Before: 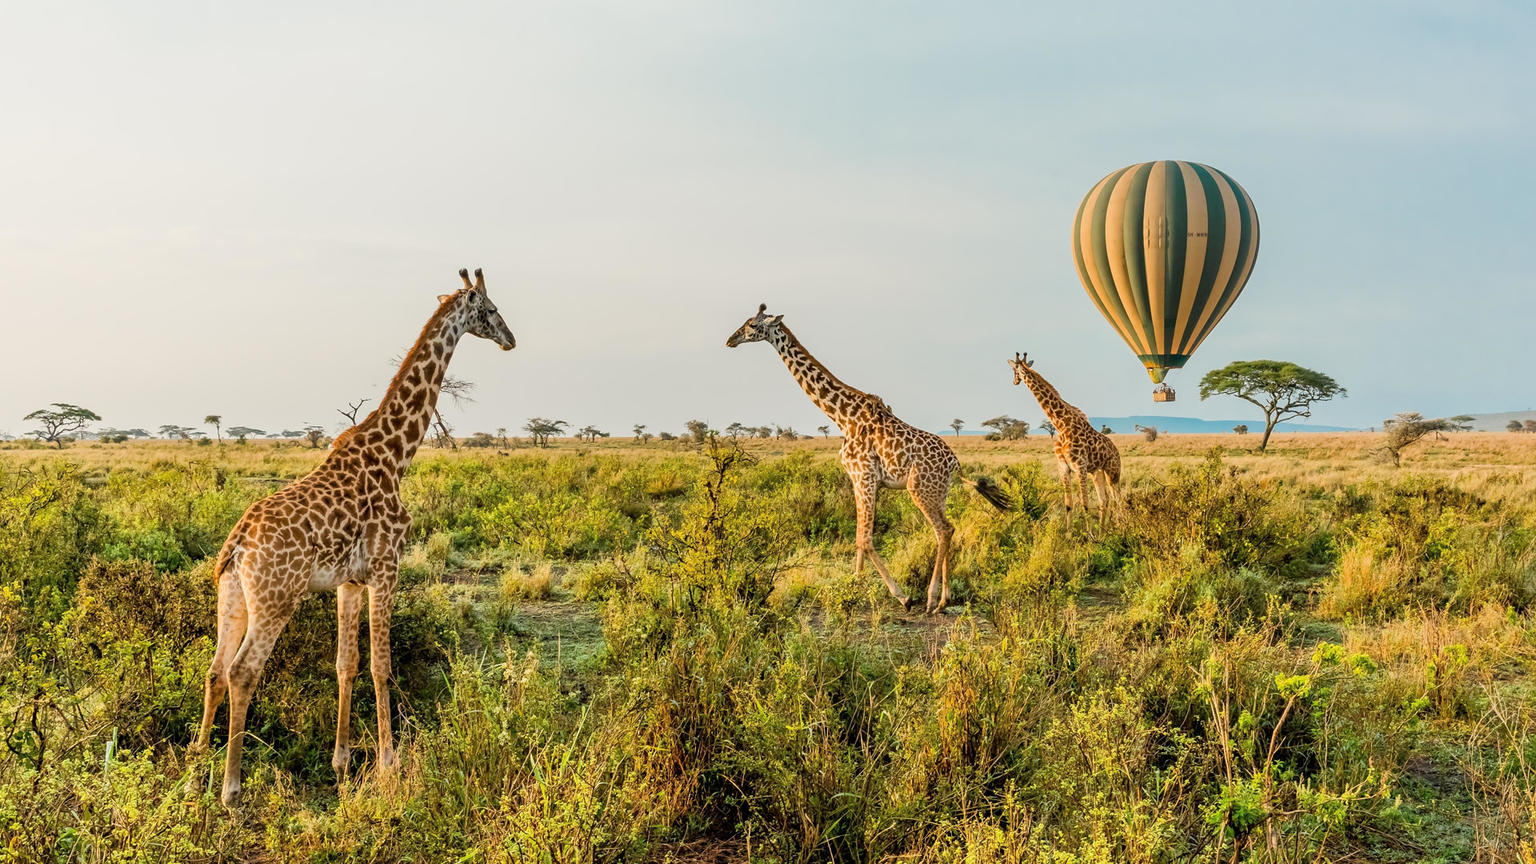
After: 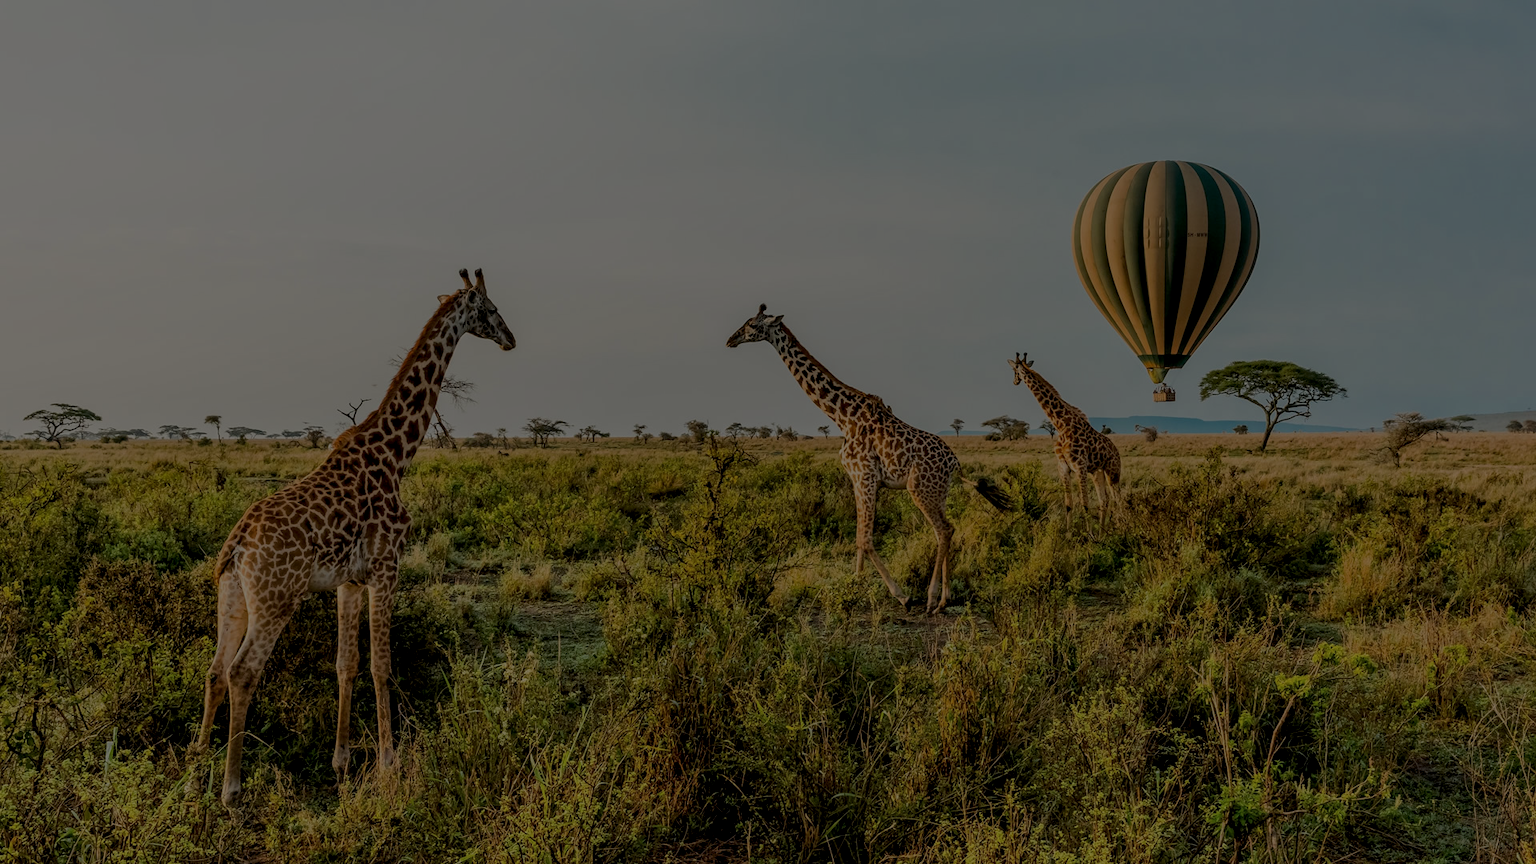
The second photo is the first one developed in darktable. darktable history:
local contrast: detail 130%
tone equalizer: on, module defaults
color zones: curves: ch0 [(0, 0.5) (0.143, 0.5) (0.286, 0.5) (0.429, 0.5) (0.571, 0.5) (0.714, 0.476) (0.857, 0.5) (1, 0.5)]; ch2 [(0, 0.5) (0.143, 0.5) (0.286, 0.5) (0.429, 0.5) (0.571, 0.5) (0.714, 0.487) (0.857, 0.5) (1, 0.5)]
exposure: exposure -2.446 EV, compensate highlight preservation false
